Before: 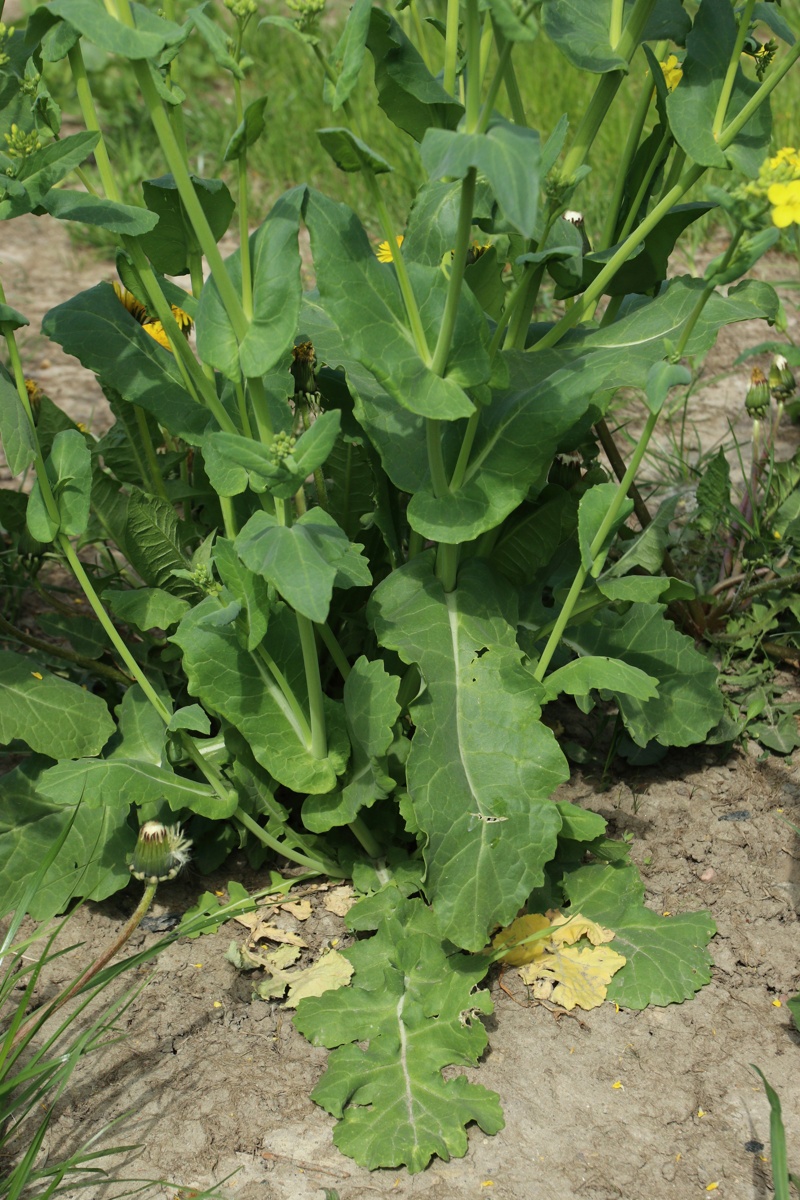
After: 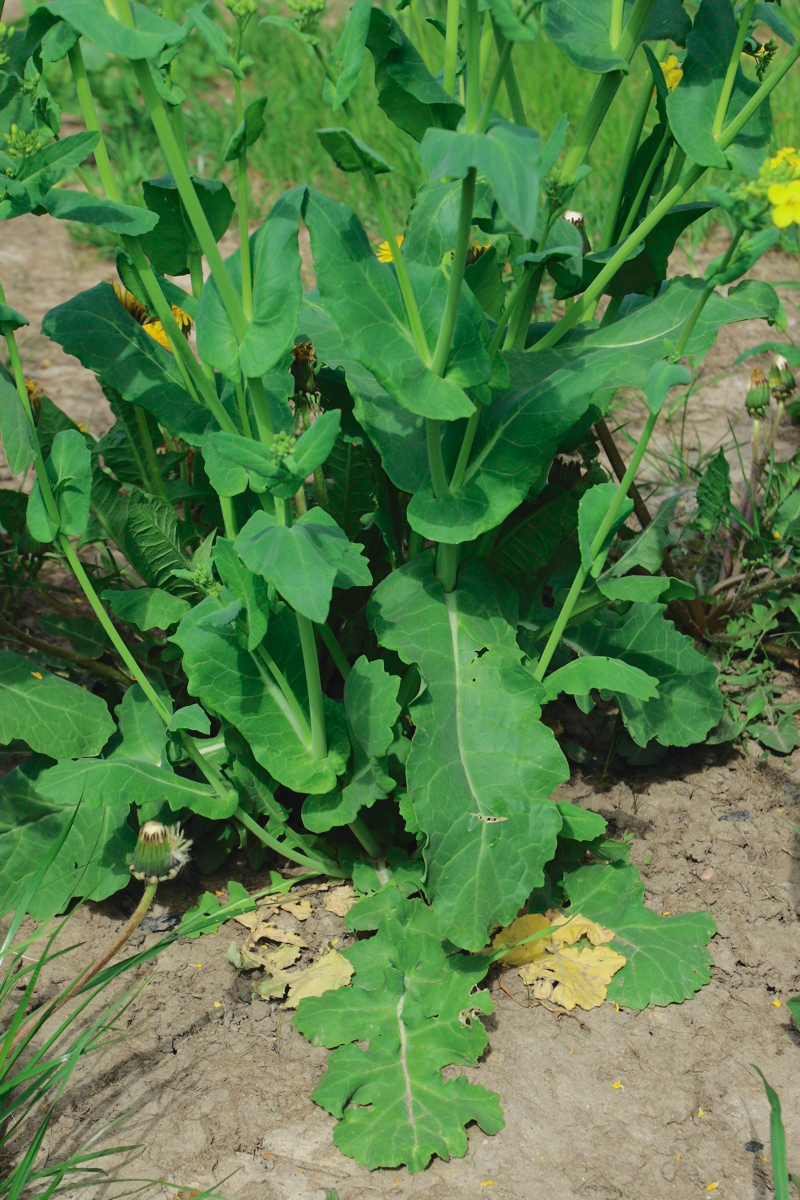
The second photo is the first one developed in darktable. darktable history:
tone curve: curves: ch0 [(0, 0.026) (0.175, 0.178) (0.463, 0.502) (0.796, 0.764) (1, 0.961)]; ch1 [(0, 0) (0.437, 0.398) (0.469, 0.472) (0.505, 0.504) (0.553, 0.552) (1, 1)]; ch2 [(0, 0) (0.505, 0.495) (0.579, 0.579) (1, 1)], color space Lab, independent channels, preserve colors none
